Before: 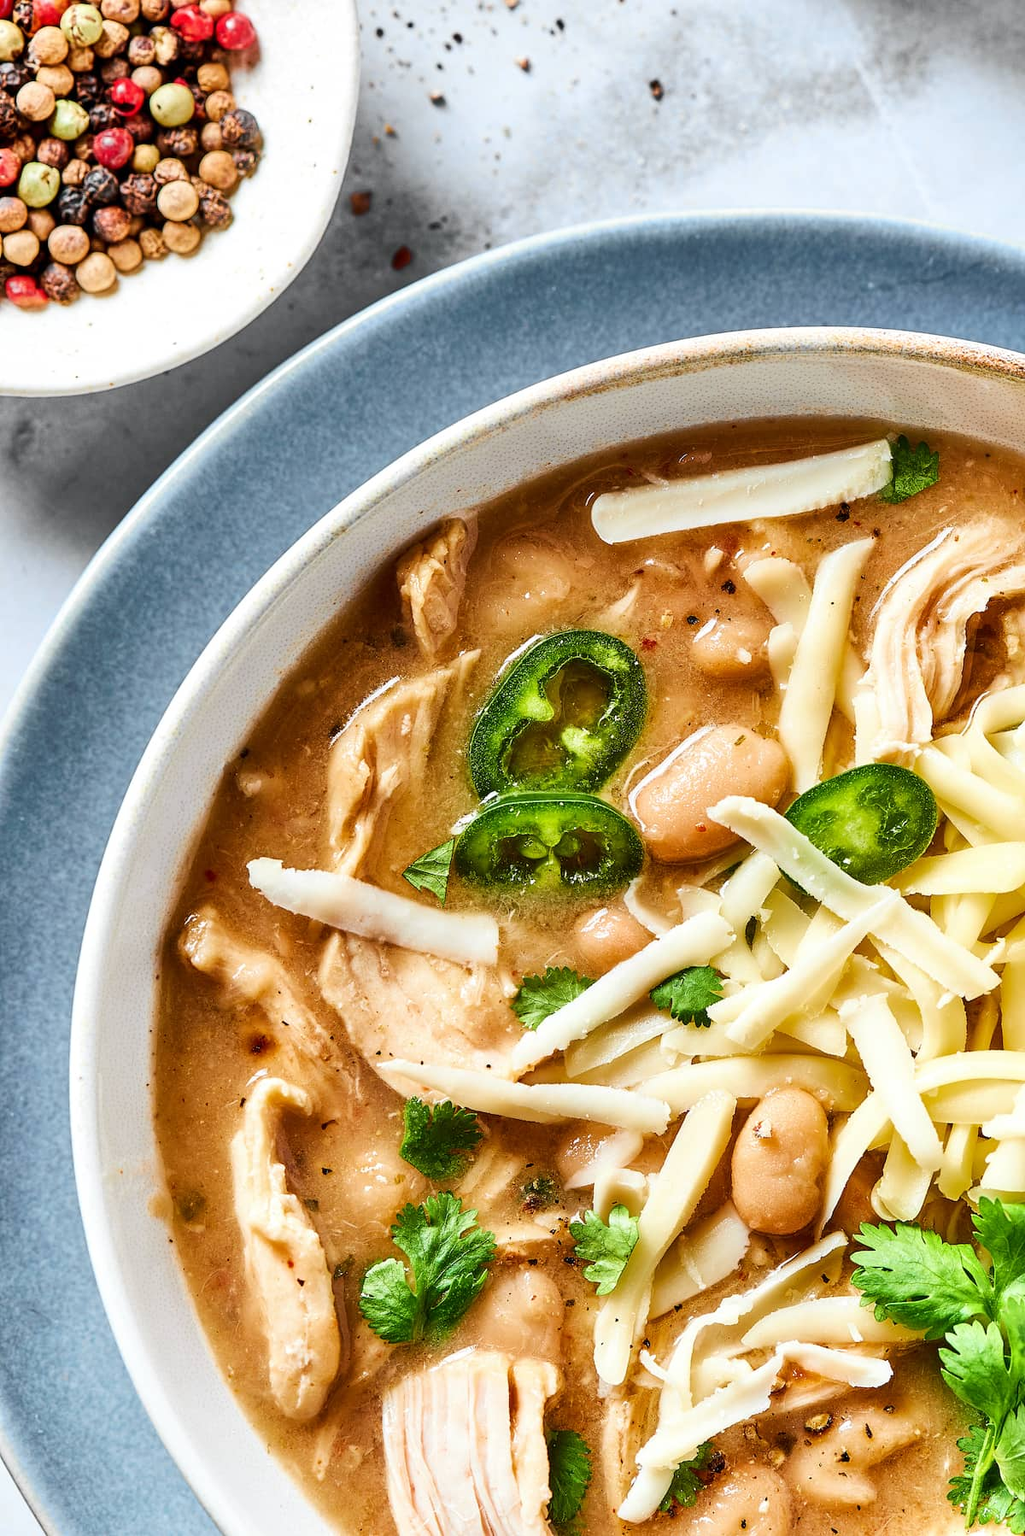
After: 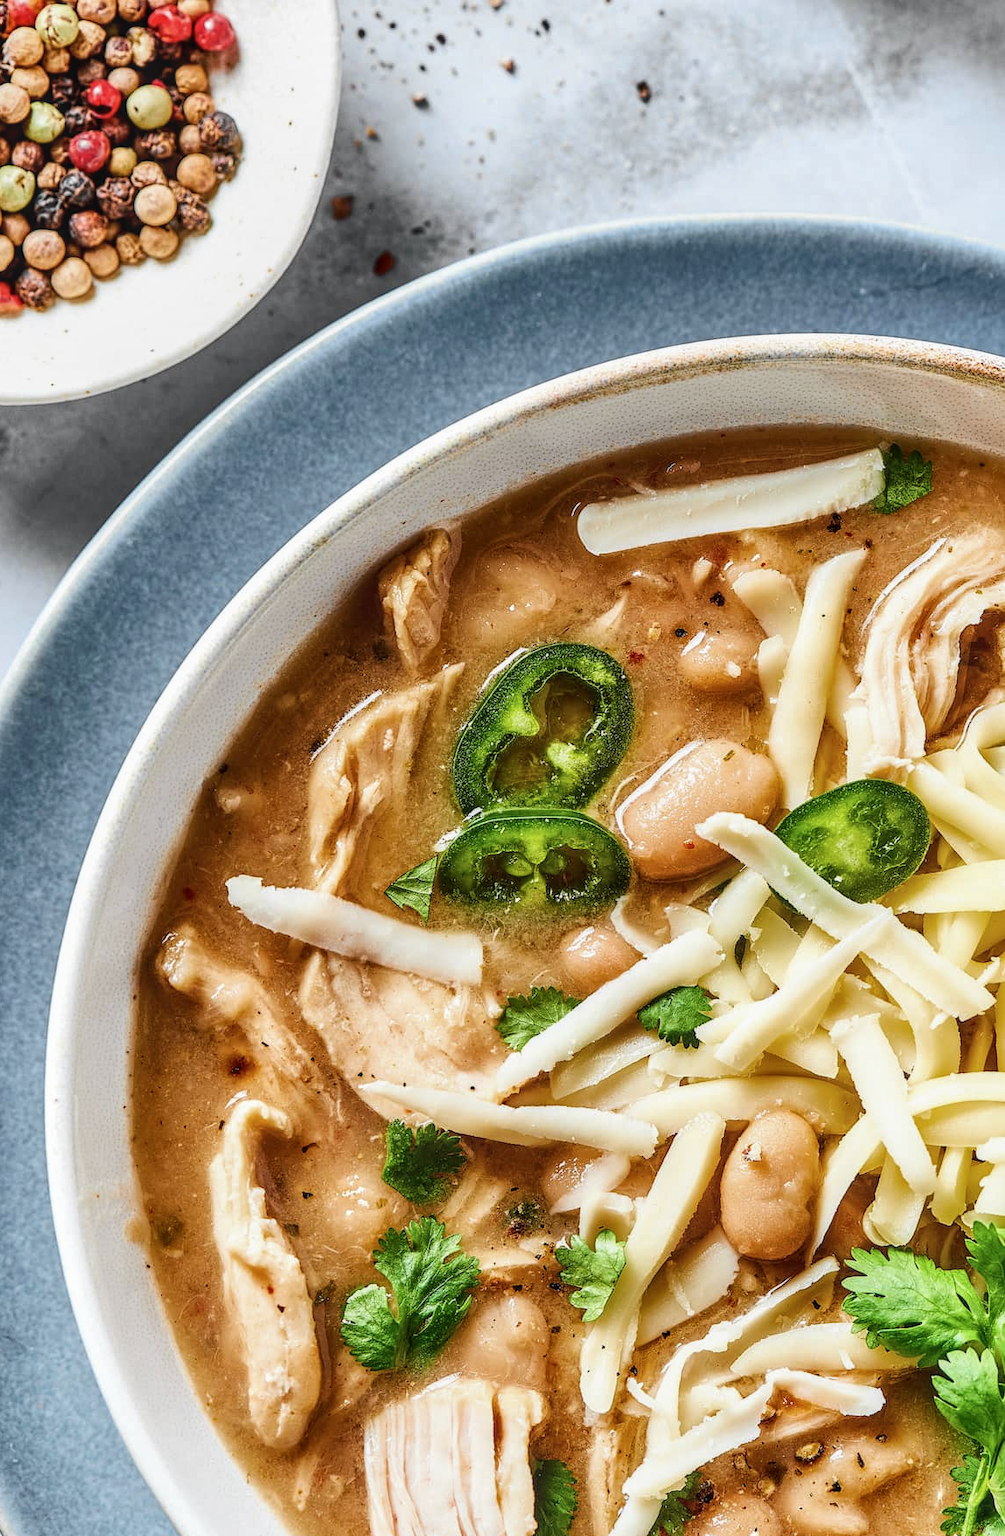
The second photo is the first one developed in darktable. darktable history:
contrast brightness saturation: contrast -0.089, brightness -0.031, saturation -0.114
crop and rotate: left 2.579%, right 1.338%, bottom 1.992%
local contrast: on, module defaults
